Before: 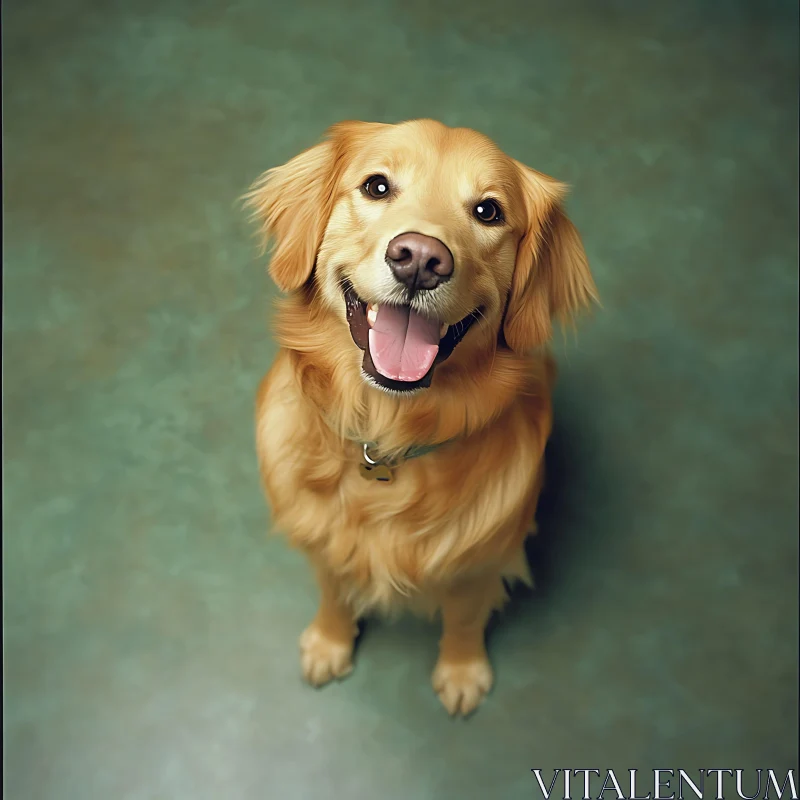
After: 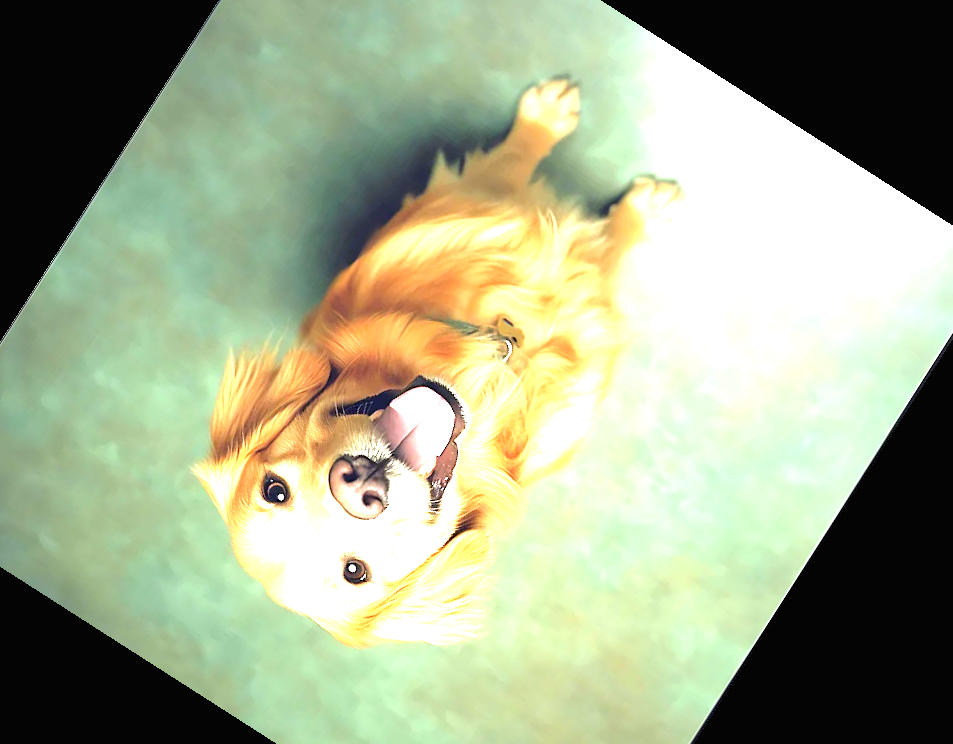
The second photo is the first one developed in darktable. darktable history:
exposure: black level correction 0, exposure 2.305 EV, compensate exposure bias true, compensate highlight preservation false
crop and rotate: angle 147.38°, left 9.174%, top 15.653%, right 4.531%, bottom 16.94%
